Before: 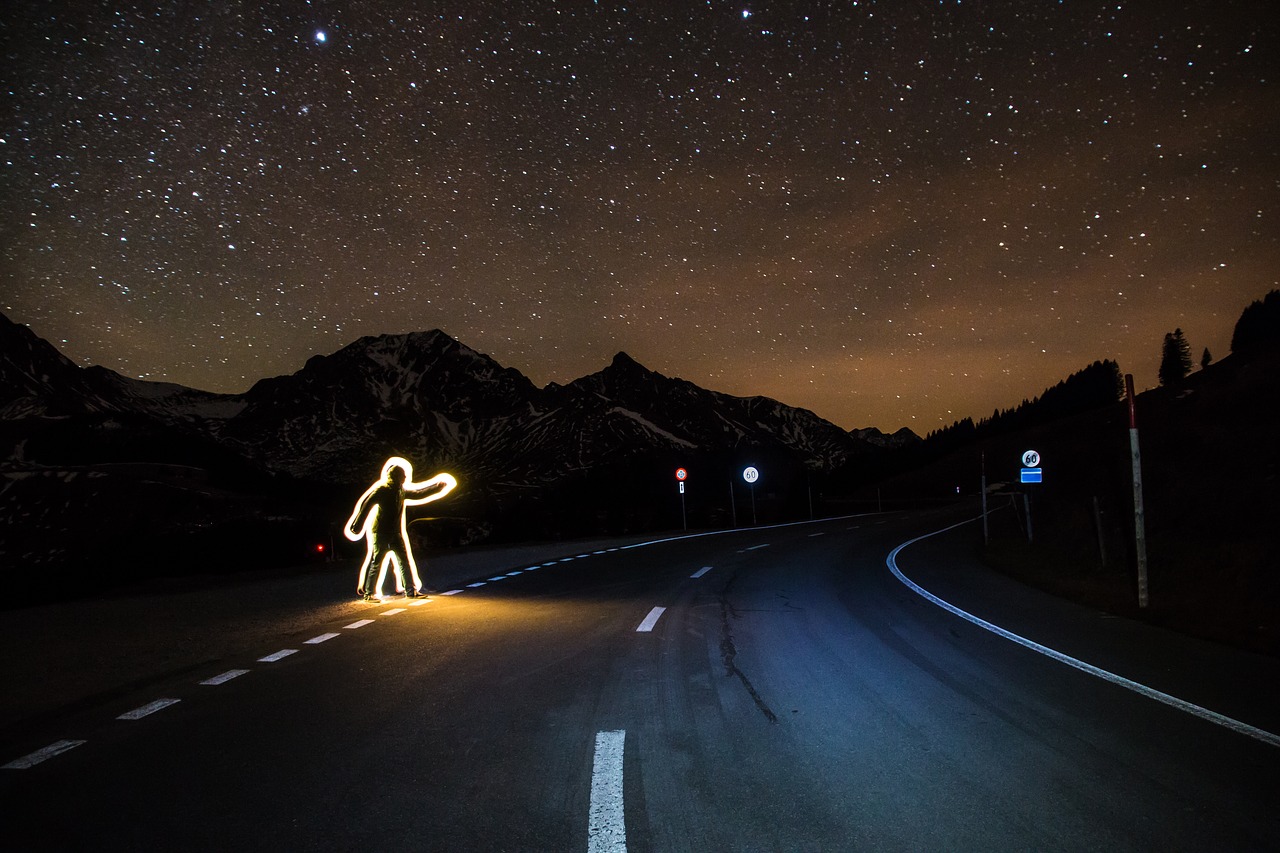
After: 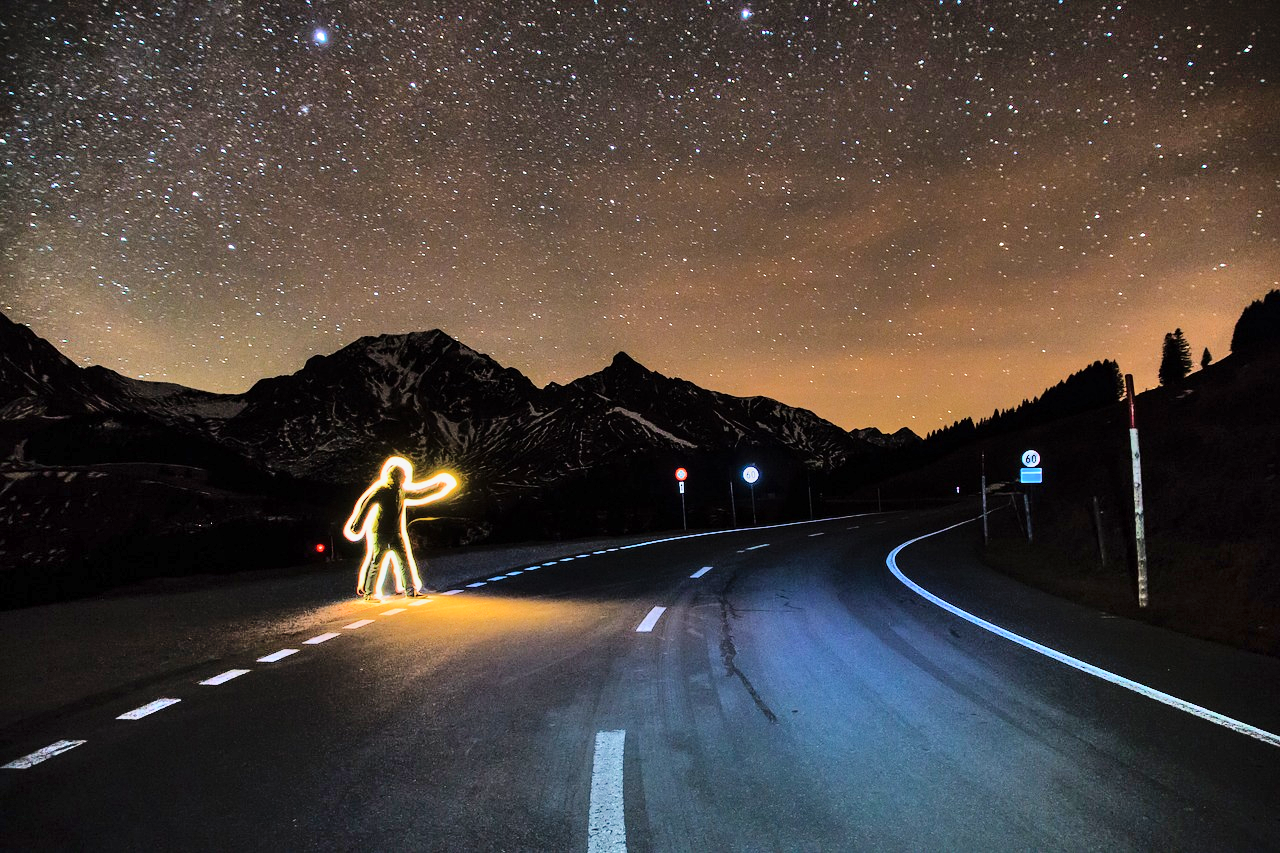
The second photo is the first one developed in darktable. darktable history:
shadows and highlights: shadows 80.73, white point adjustment -9.07, highlights -61.46, soften with gaussian
tone equalizer: -7 EV 0.15 EV, -6 EV 0.6 EV, -5 EV 1.15 EV, -4 EV 1.33 EV, -3 EV 1.15 EV, -2 EV 0.6 EV, -1 EV 0.15 EV, mask exposure compensation -0.5 EV
